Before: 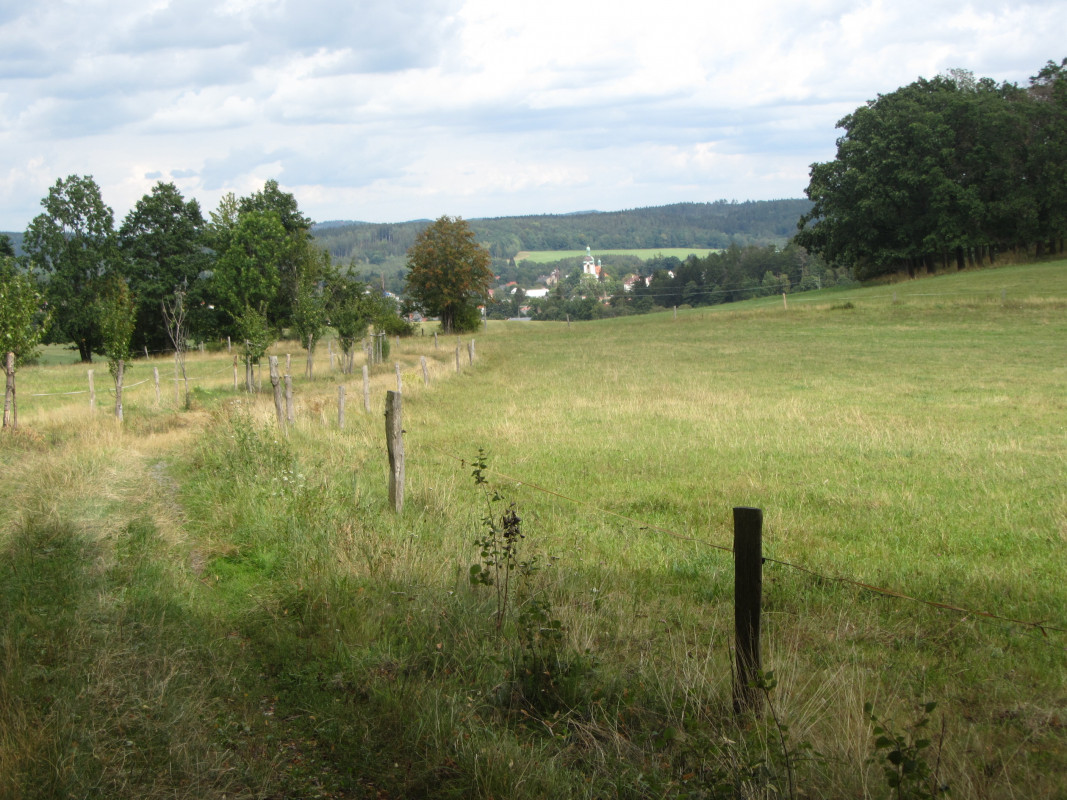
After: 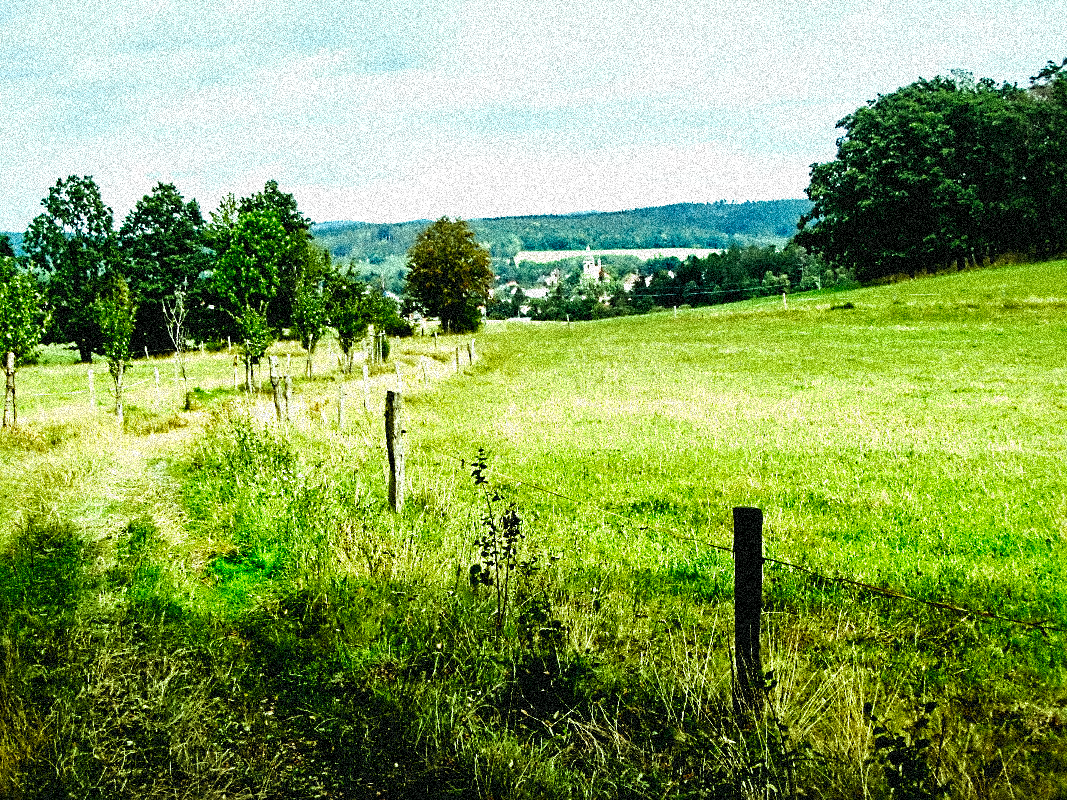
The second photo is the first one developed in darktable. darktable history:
vibrance: vibrance 100%
shadows and highlights: shadows 4.1, highlights -17.6, soften with gaussian
local contrast: mode bilateral grid, contrast 44, coarseness 69, detail 214%, midtone range 0.2 | blend: blend mode normal, opacity 28%; mask: uniform (no mask)
sharpen: on, module defaults
tone curve: curves: ch0 [(0, 0) (0.004, 0.001) (0.133, 0.112) (0.325, 0.362) (0.832, 0.893) (1, 1)], color space Lab, linked channels, preserve colors none
color correction: highlights a* -7.33, highlights b* 1.26, shadows a* -3.55, saturation 1.4 | blend: blend mode normal, opacity 55%; mask: uniform (no mask)
base curve: curves: ch0 [(0, 0) (0.036, 0.025) (0.121, 0.166) (0.206, 0.329) (0.605, 0.79) (1, 1)], preserve colors none
grain: coarseness 3.75 ISO, strength 100%, mid-tones bias 0% | blend: blend mode normal, opacity 17%; mask: uniform (no mask)
velvia: strength 30%
contrast equalizer: octaves 7, y [[0.5, 0.542, 0.583, 0.625, 0.667, 0.708], [0.5 ×6], [0.5 ×6], [0, 0.033, 0.067, 0.1, 0.133, 0.167], [0, 0.05, 0.1, 0.15, 0.2, 0.25]]
contrast brightness saturation: contrast 0.11, saturation -0.17
